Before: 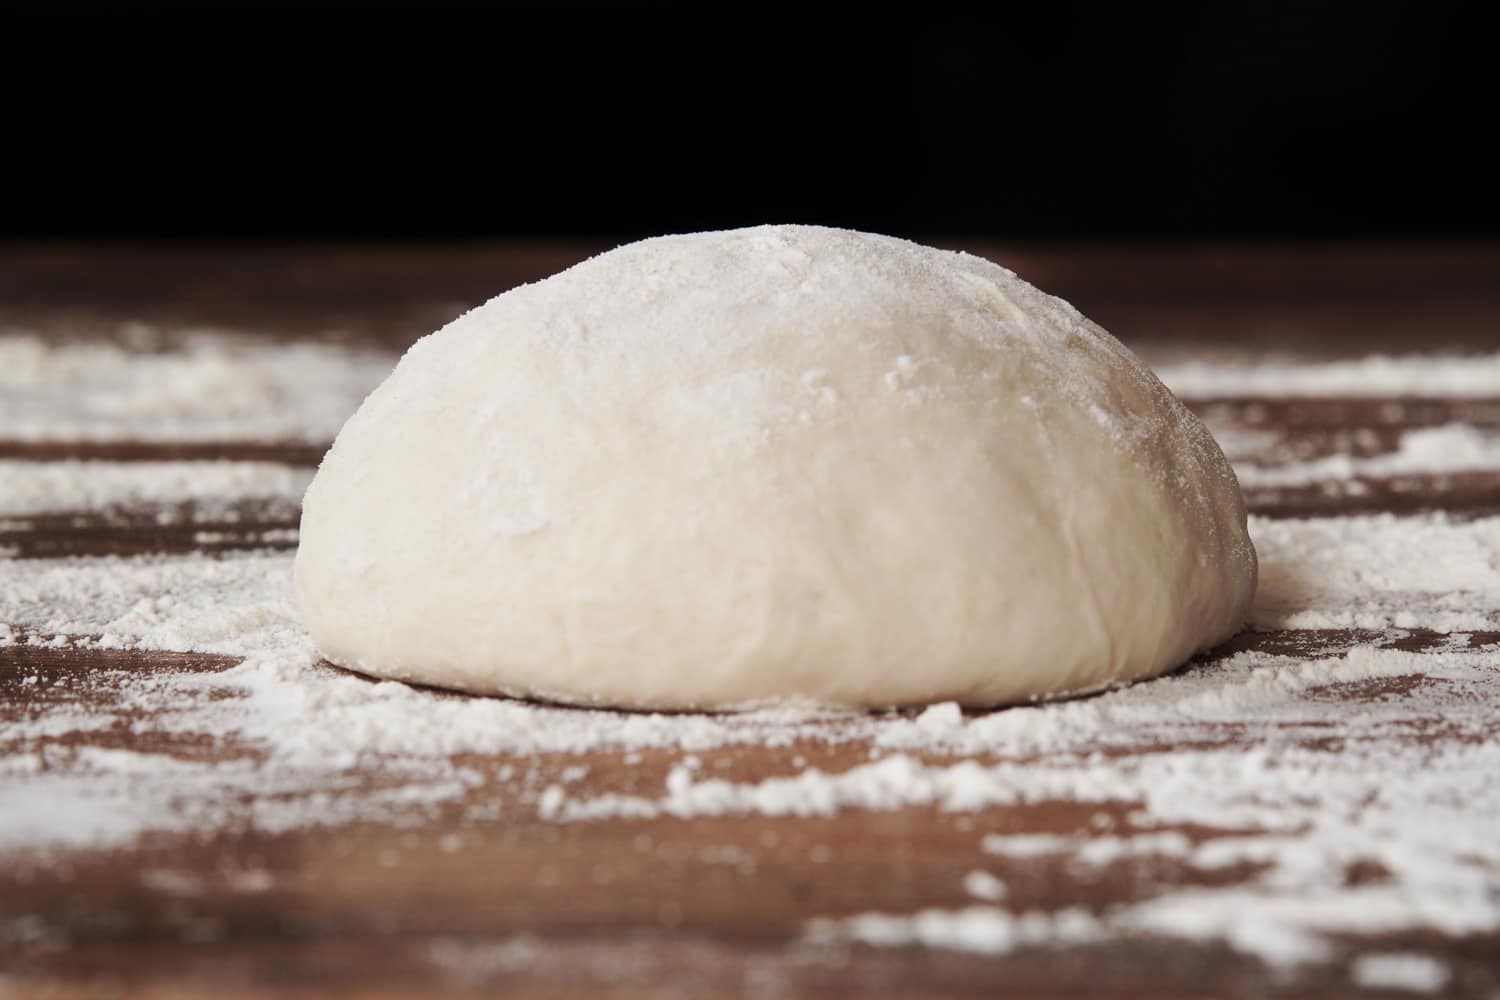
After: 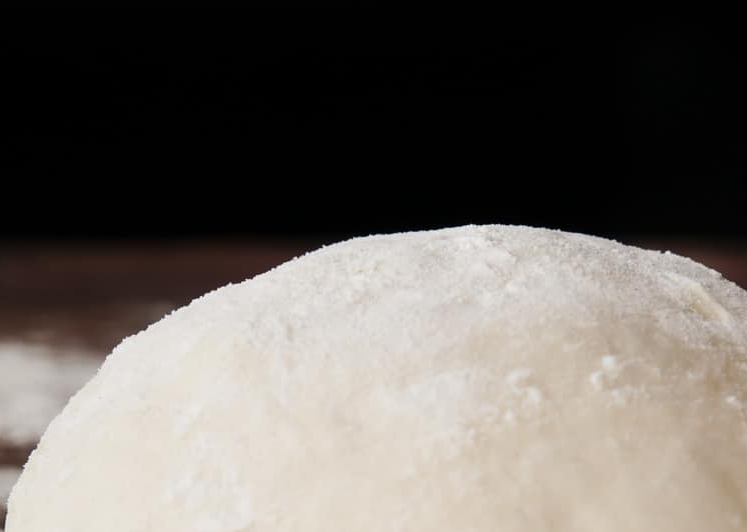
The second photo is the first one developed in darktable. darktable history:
crop: left 19.717%, right 30.464%, bottom 46.76%
